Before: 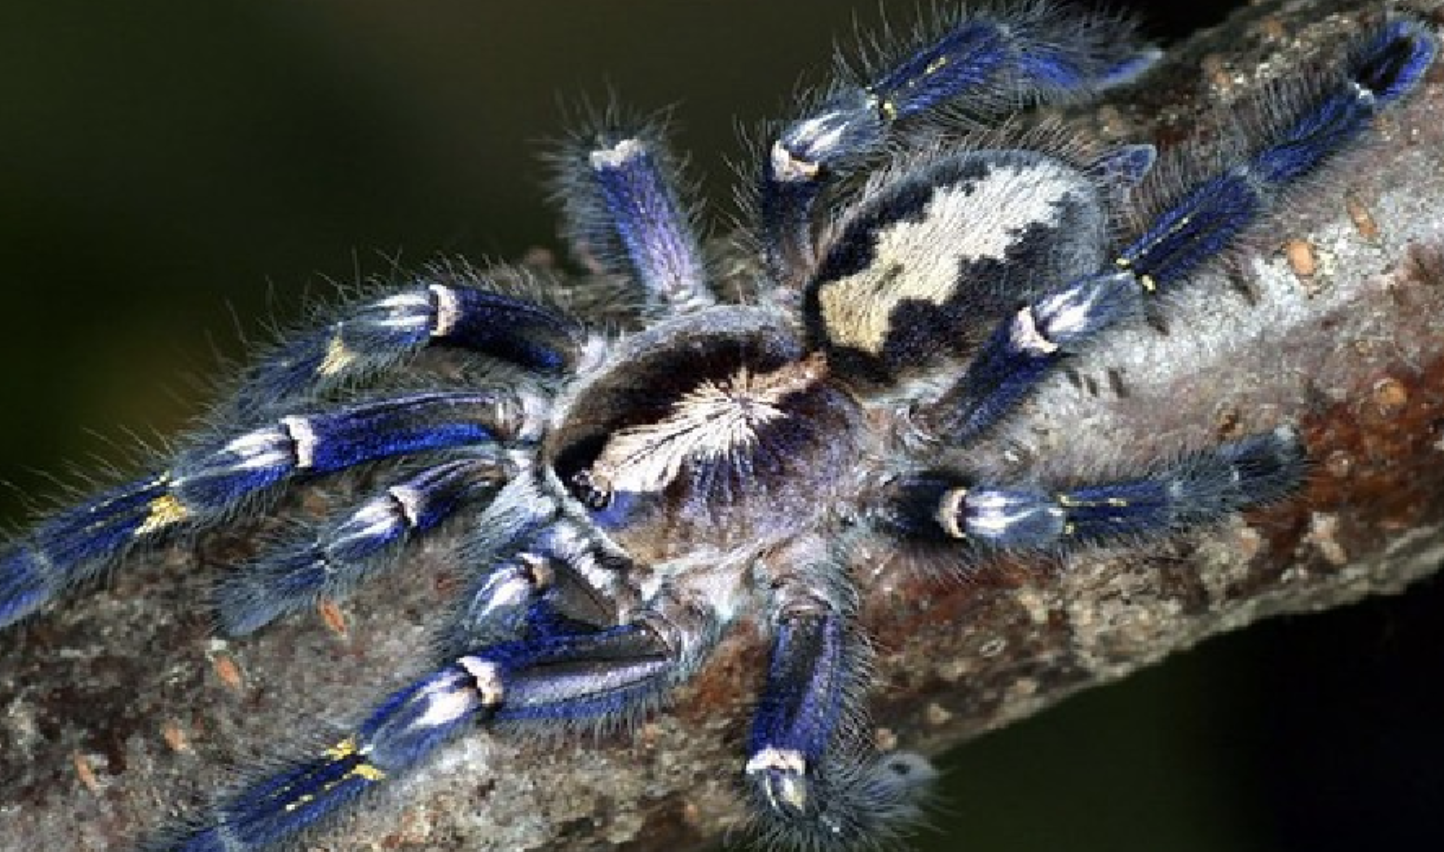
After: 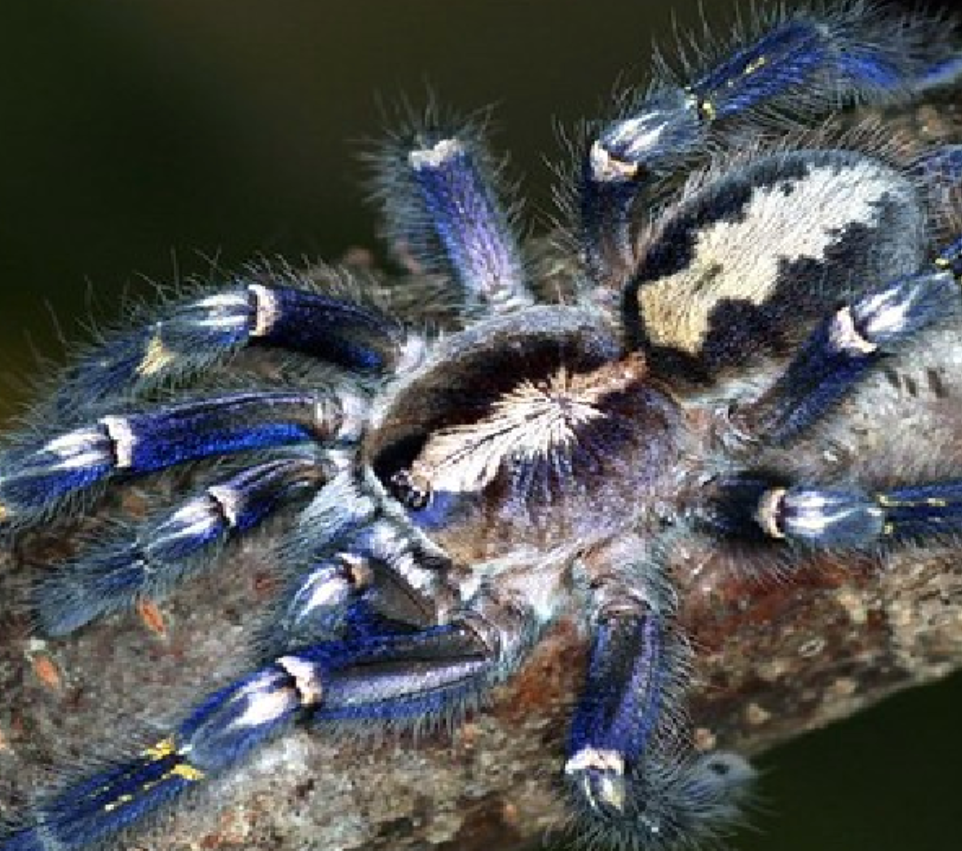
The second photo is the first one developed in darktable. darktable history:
crop and rotate: left 12.673%, right 20.66%
color balance: contrast fulcrum 17.78%
tone equalizer: on, module defaults
